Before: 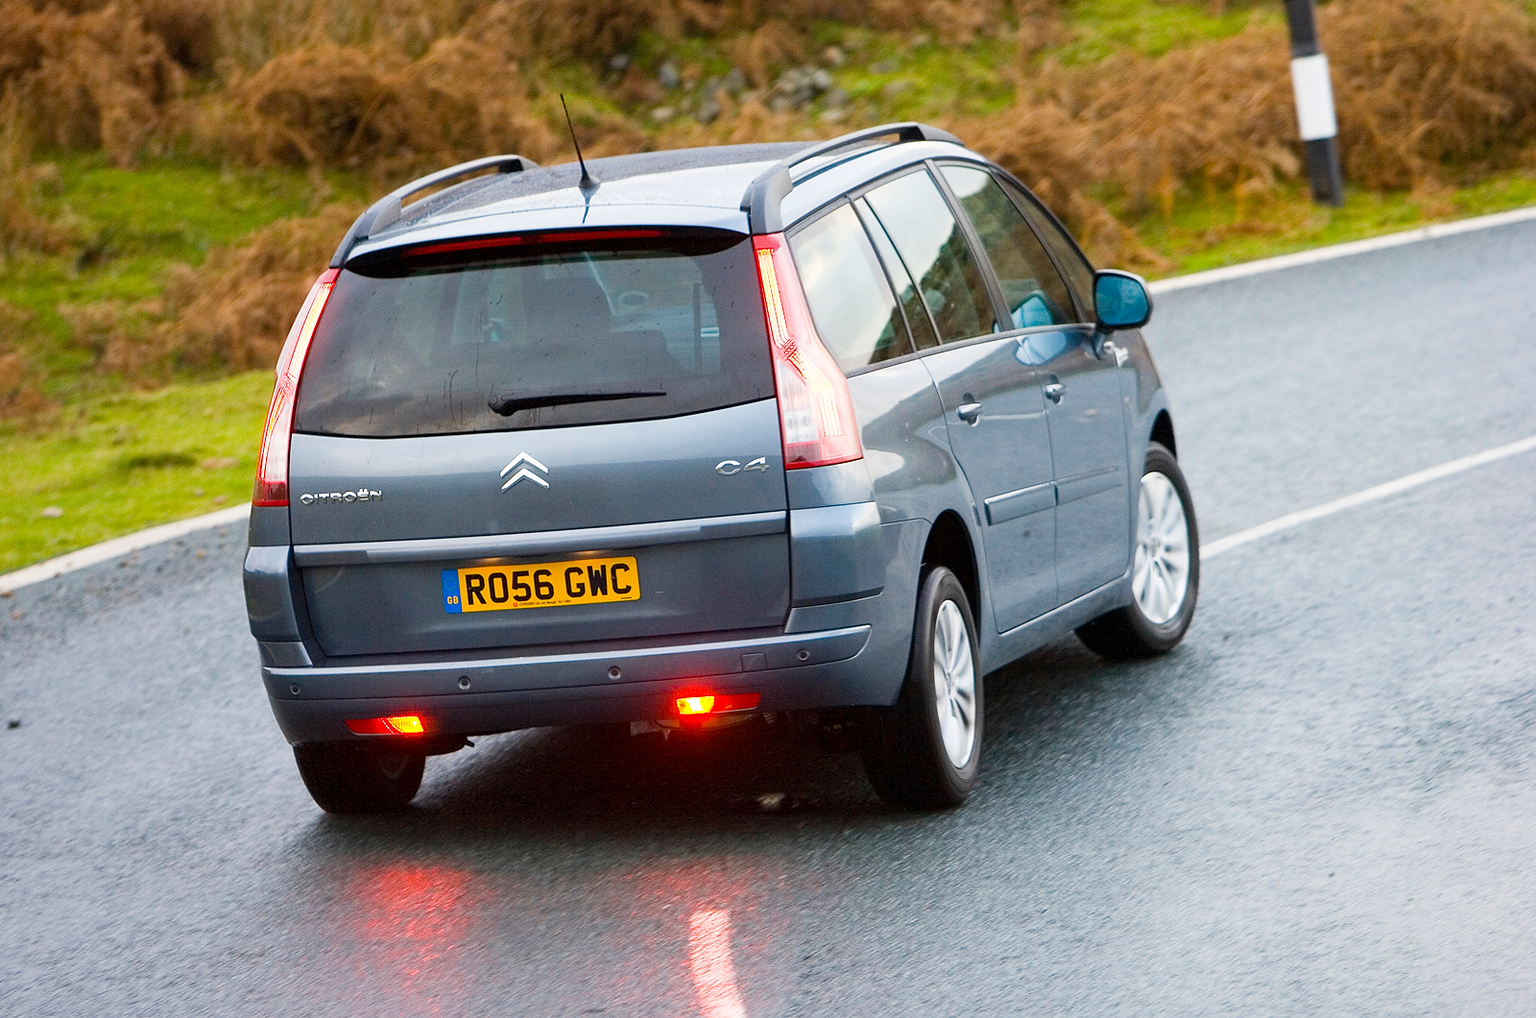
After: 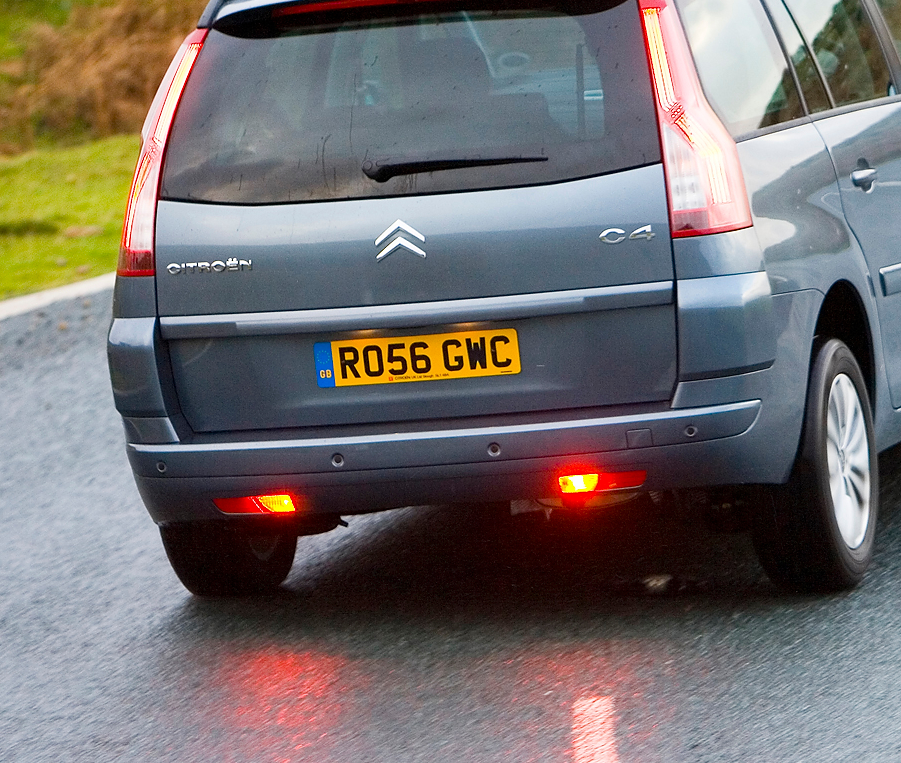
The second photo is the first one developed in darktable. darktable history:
crop: left 9.144%, top 23.762%, right 34.501%, bottom 4.219%
